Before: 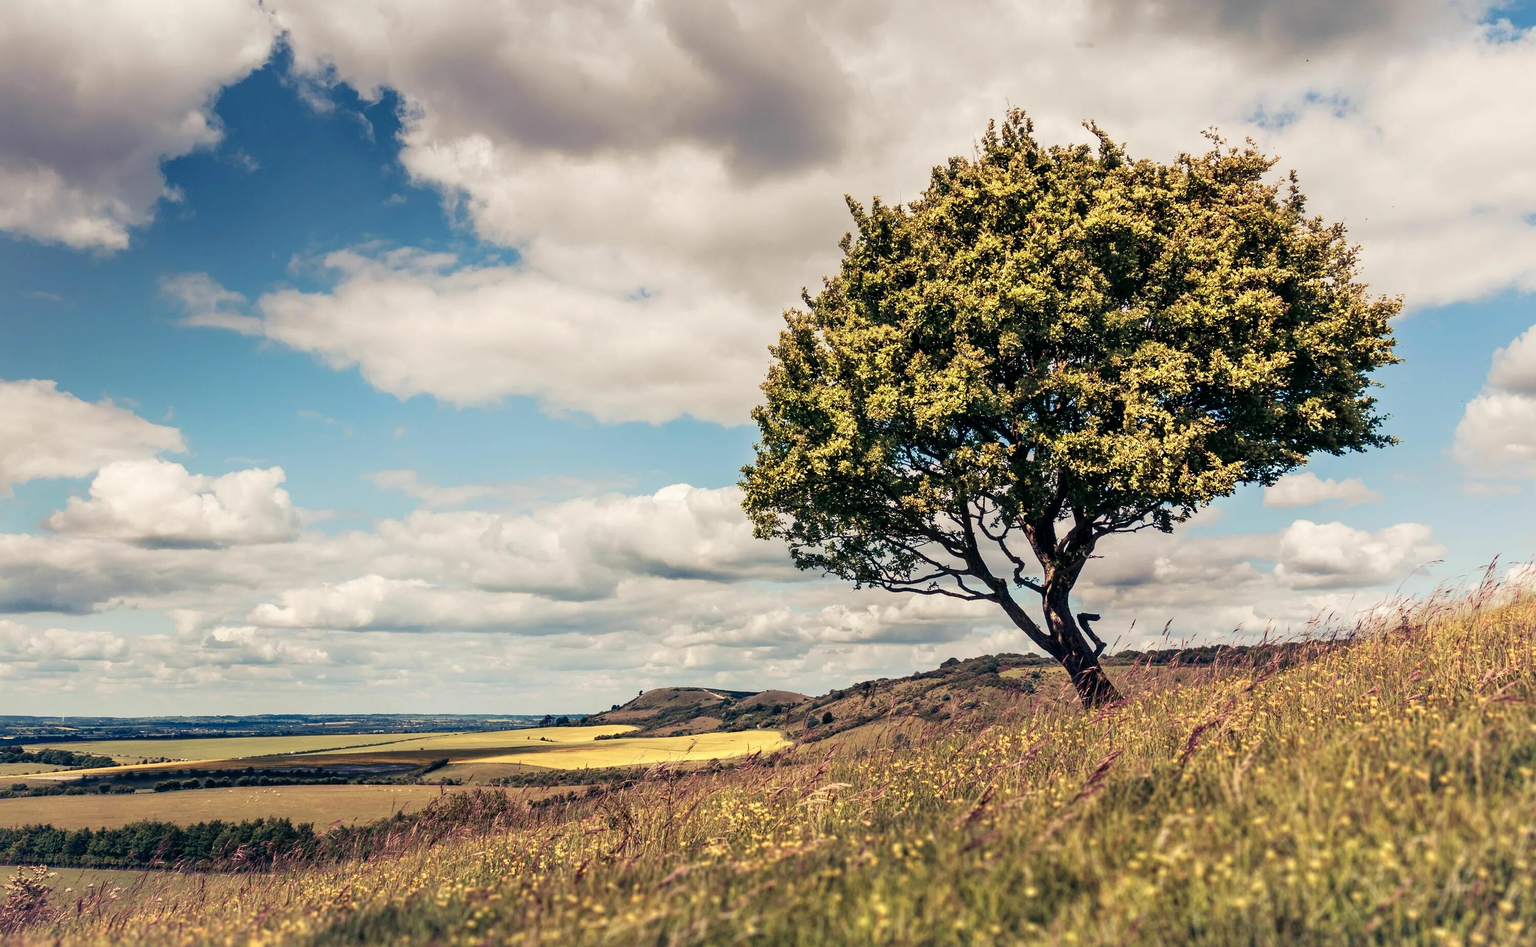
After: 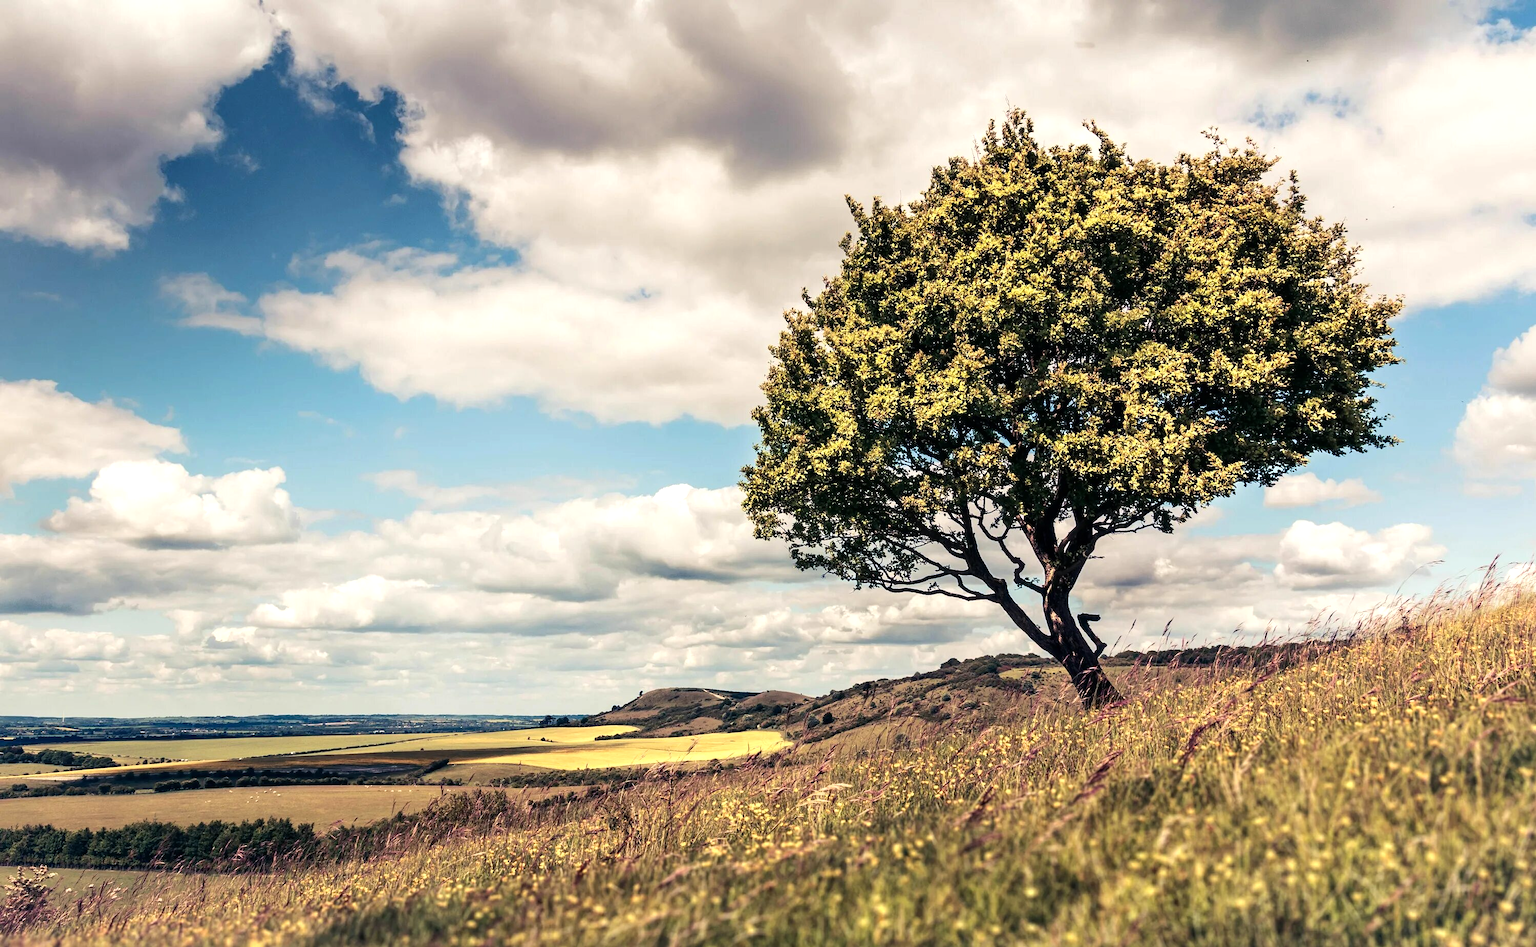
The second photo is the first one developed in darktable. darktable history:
tone equalizer: -8 EV -0.396 EV, -7 EV -0.387 EV, -6 EV -0.3 EV, -5 EV -0.259 EV, -3 EV 0.212 EV, -2 EV 0.33 EV, -1 EV 0.404 EV, +0 EV 0.42 EV, edges refinement/feathering 500, mask exposure compensation -1.57 EV, preserve details no
